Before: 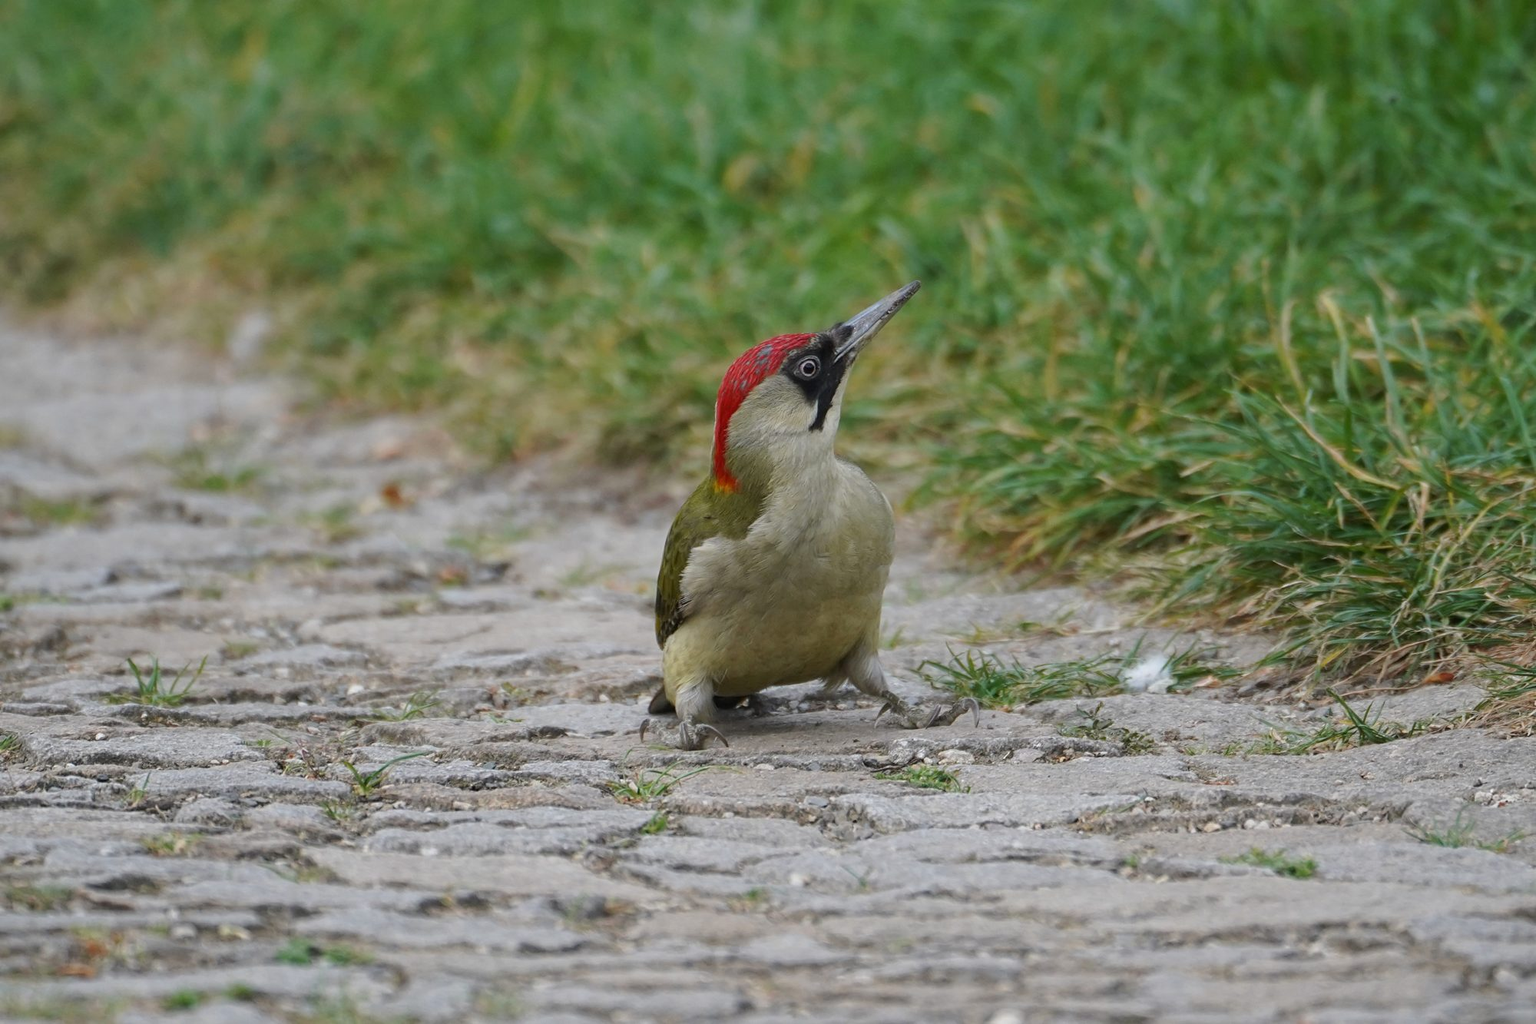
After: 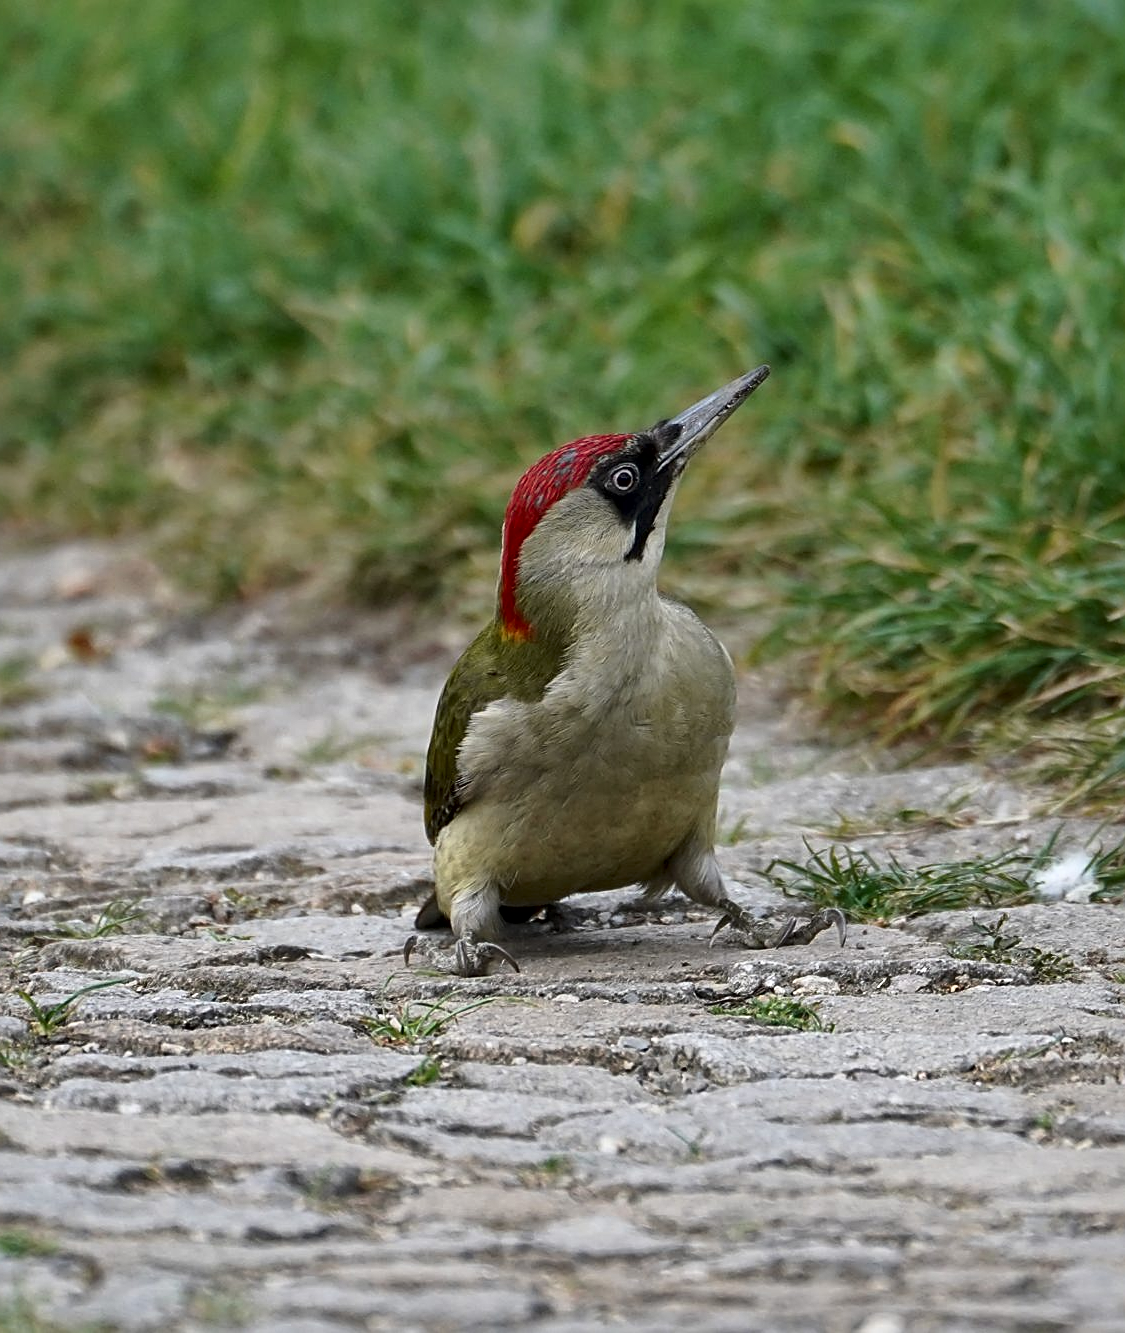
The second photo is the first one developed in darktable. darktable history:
local contrast: mode bilateral grid, contrast 25, coarseness 60, detail 151%, midtone range 0.2
crop: left 21.496%, right 22.254%
sharpen: on, module defaults
tone equalizer: -7 EV -0.63 EV, -6 EV 1 EV, -5 EV -0.45 EV, -4 EV 0.43 EV, -3 EV 0.41 EV, -2 EV 0.15 EV, -1 EV -0.15 EV, +0 EV -0.39 EV, smoothing diameter 25%, edges refinement/feathering 10, preserve details guided filter
